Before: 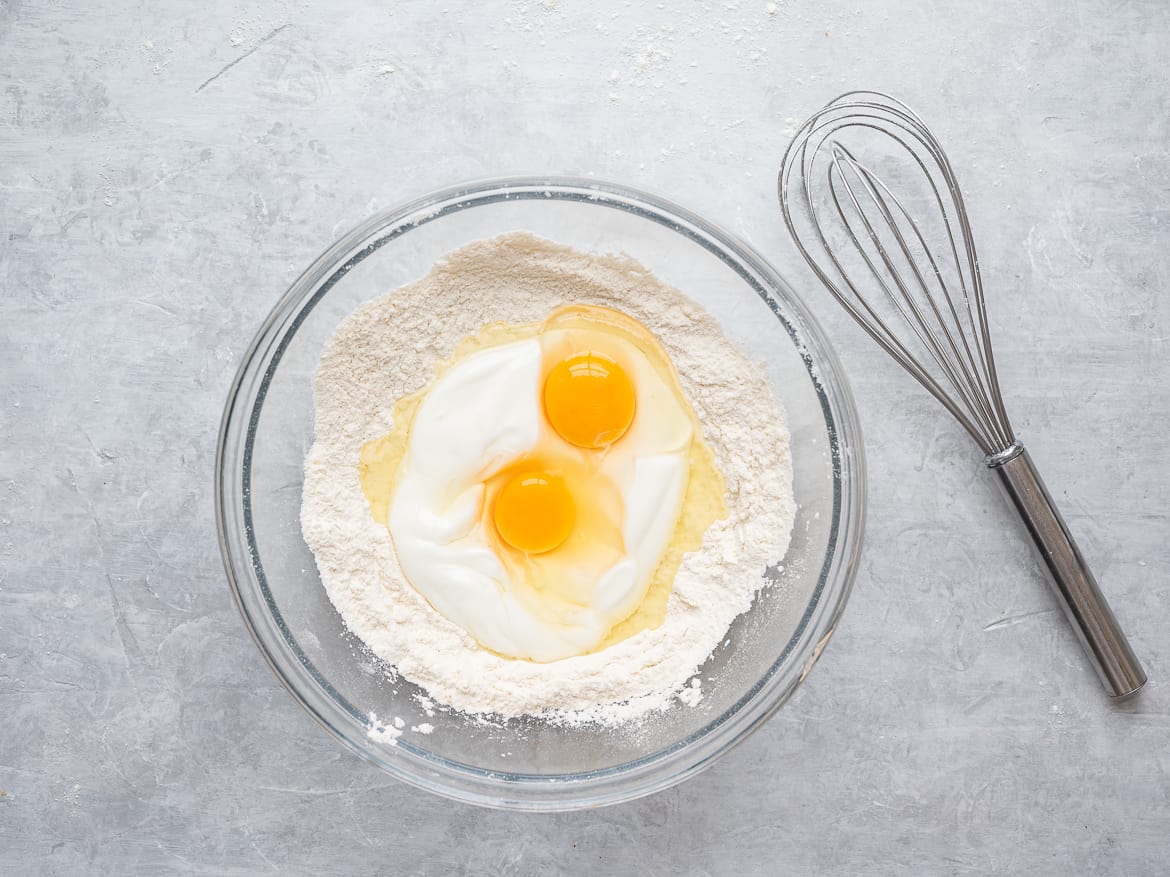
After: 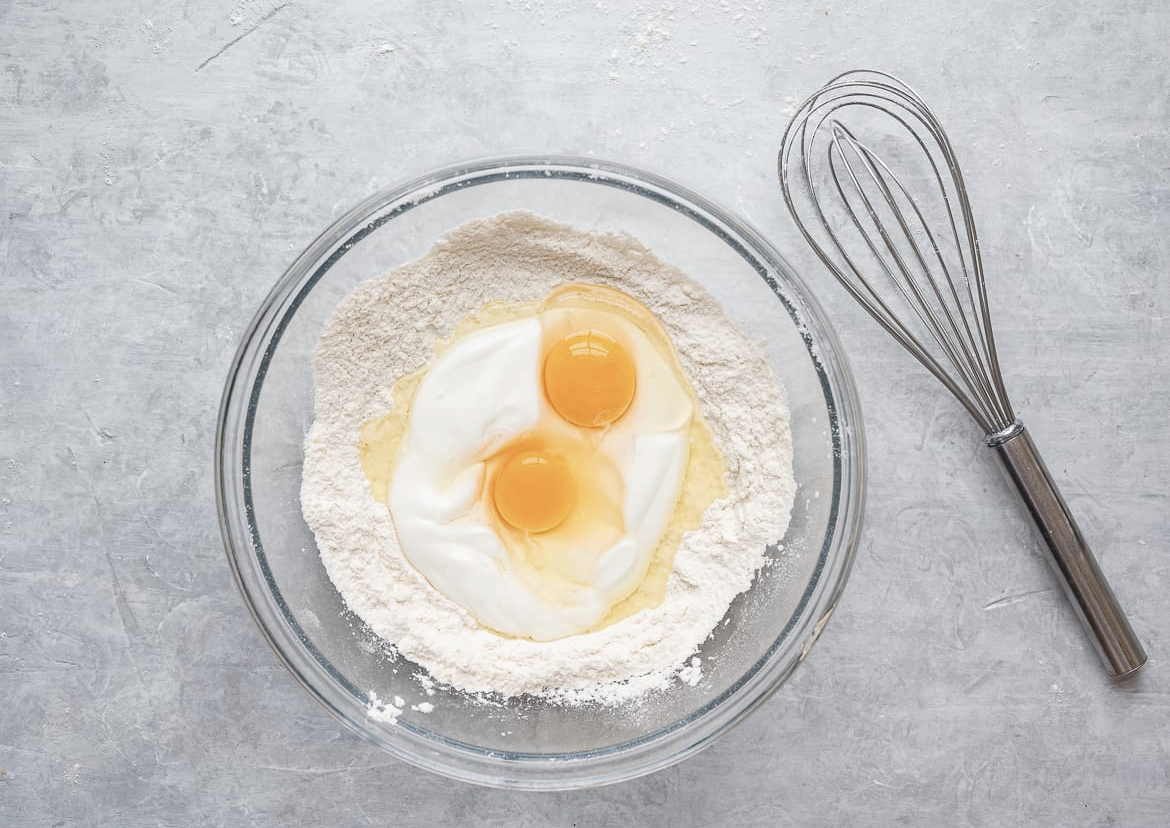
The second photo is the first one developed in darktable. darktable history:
crop and rotate: top 2.479%, bottom 3.018%
color balance rgb: perceptual saturation grading › global saturation 20%, perceptual saturation grading › highlights -50%, perceptual saturation grading › shadows 30%
tone equalizer: on, module defaults
shadows and highlights: shadows 29.32, highlights -29.32, low approximation 0.01, soften with gaussian
